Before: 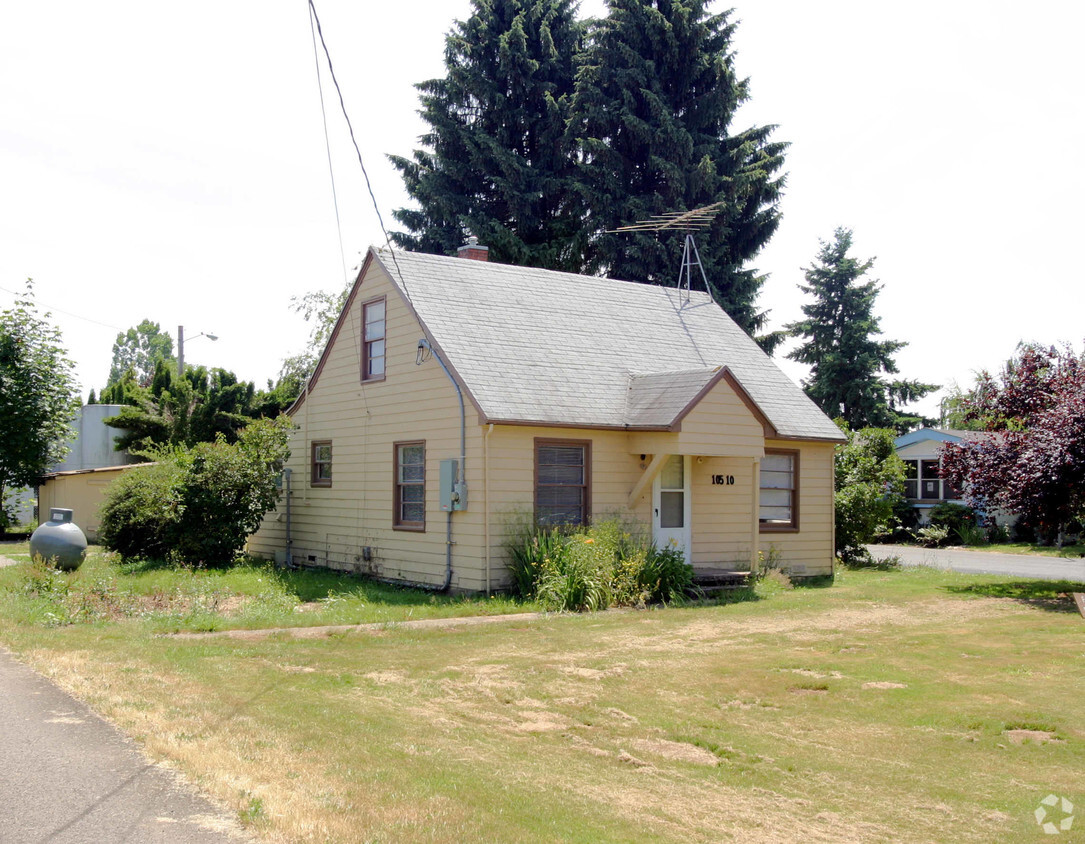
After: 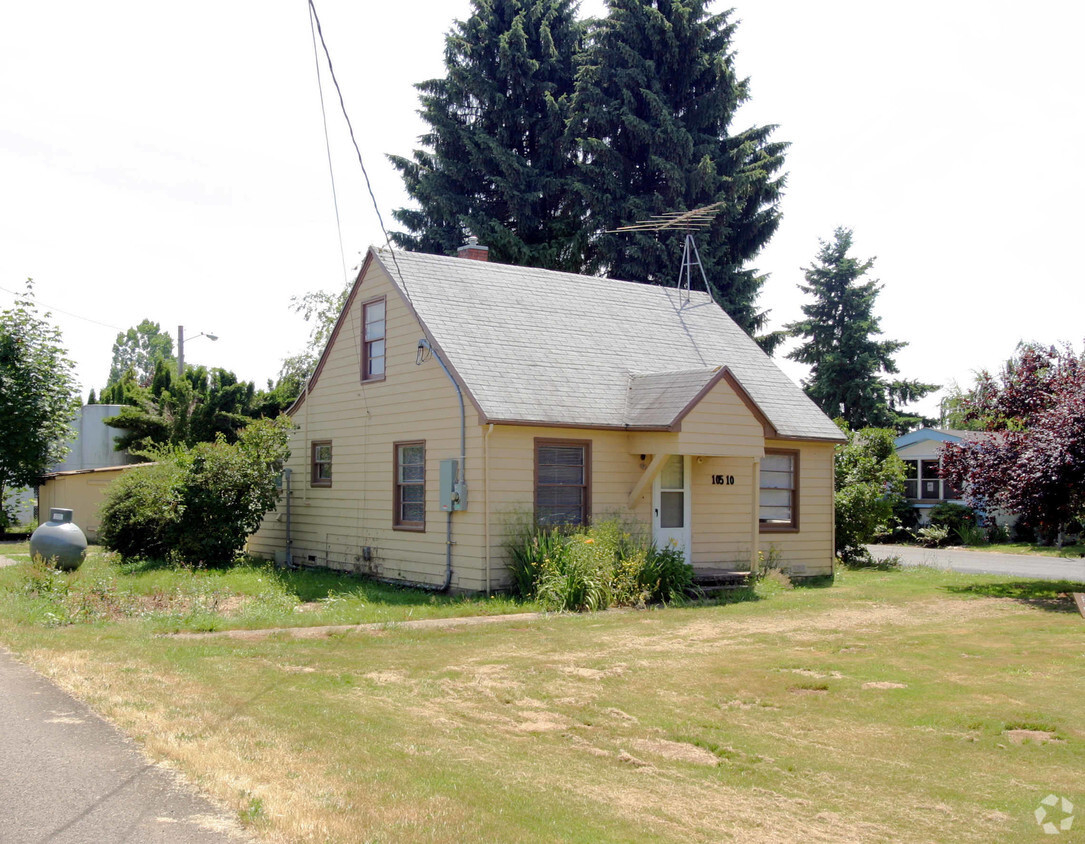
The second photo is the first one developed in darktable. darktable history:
shadows and highlights: shadows 25.52, highlights -24.41
levels: mode automatic
